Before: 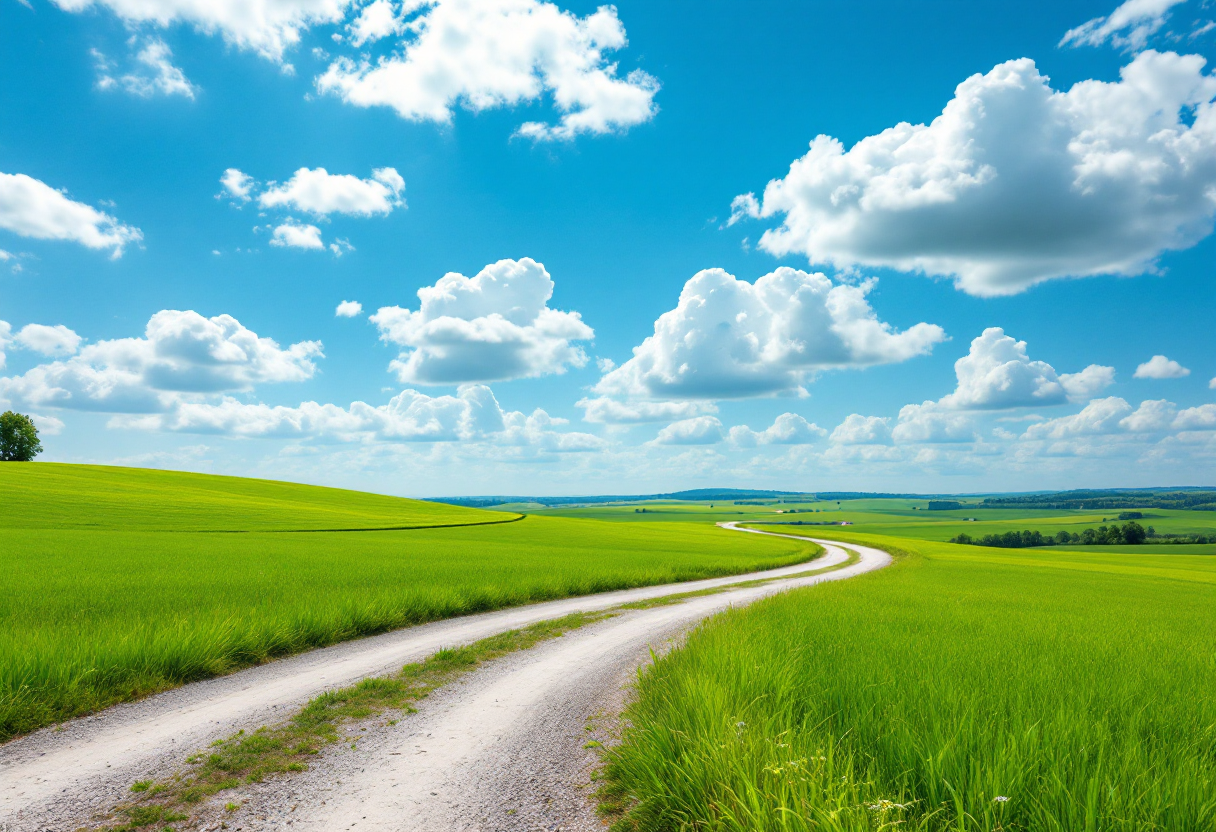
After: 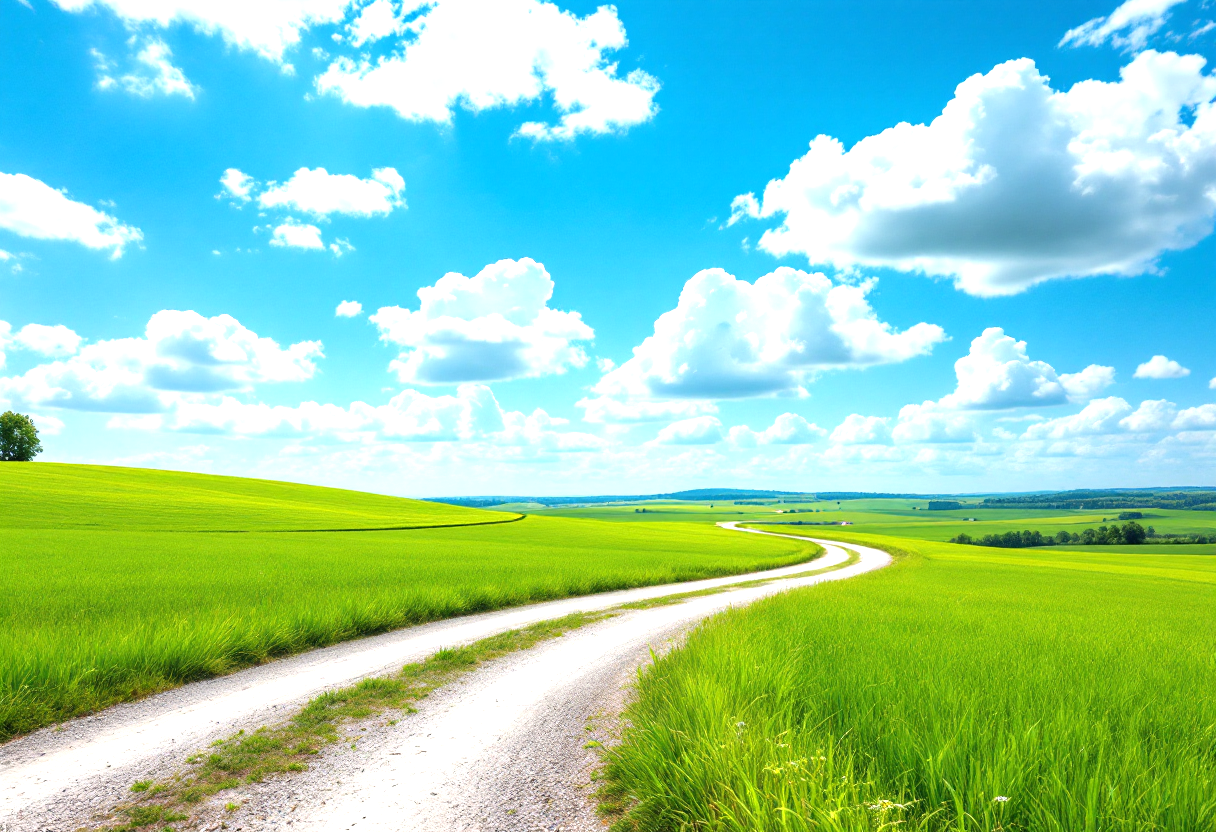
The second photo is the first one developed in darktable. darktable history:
white balance: emerald 1
exposure: exposure 0.7 EV, compensate highlight preservation false
